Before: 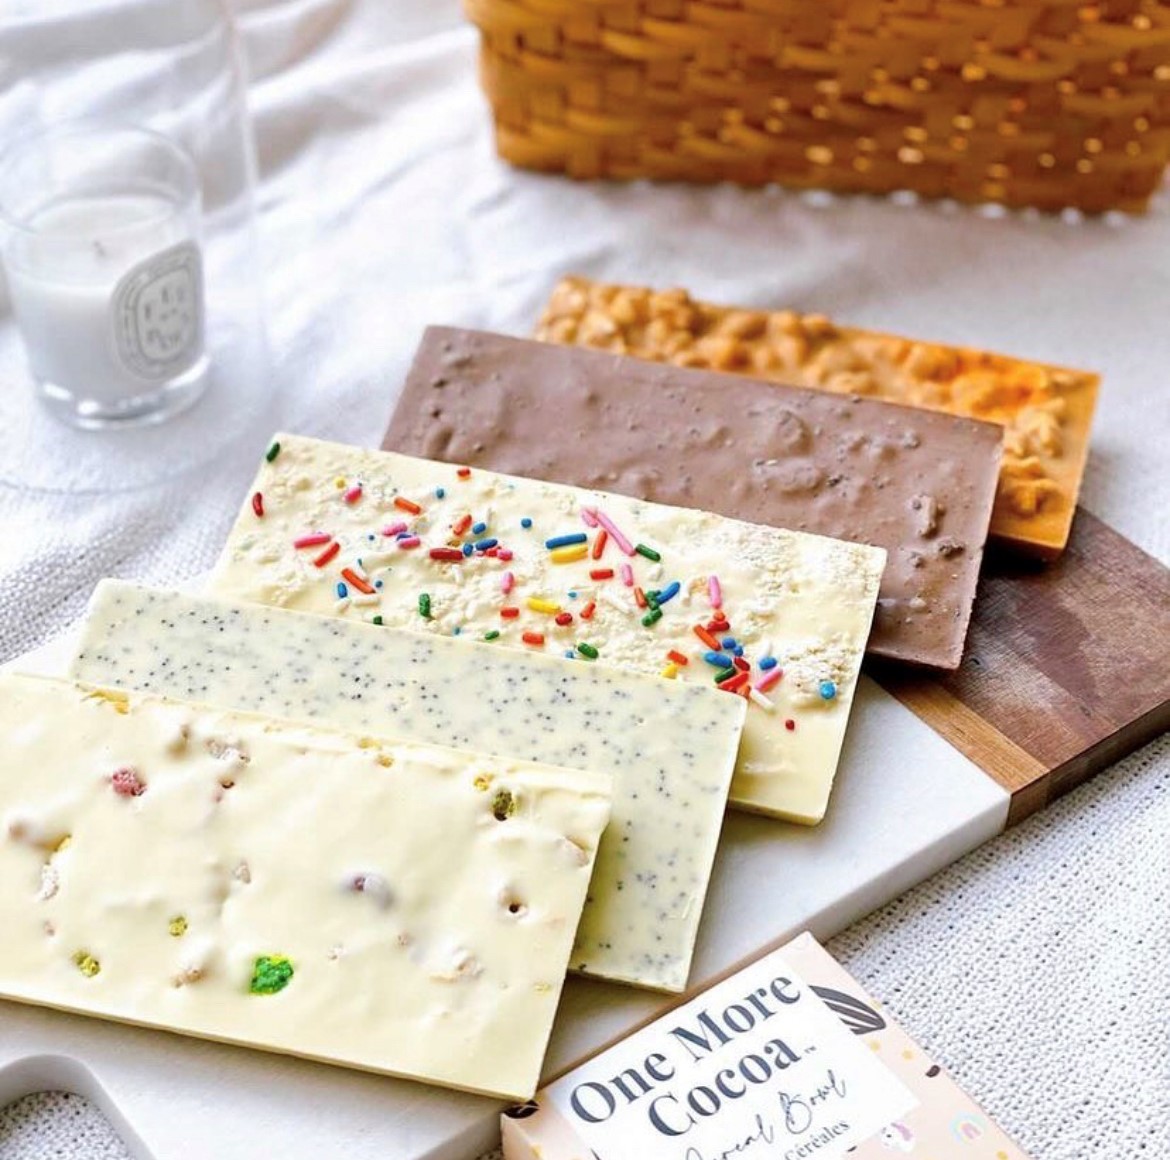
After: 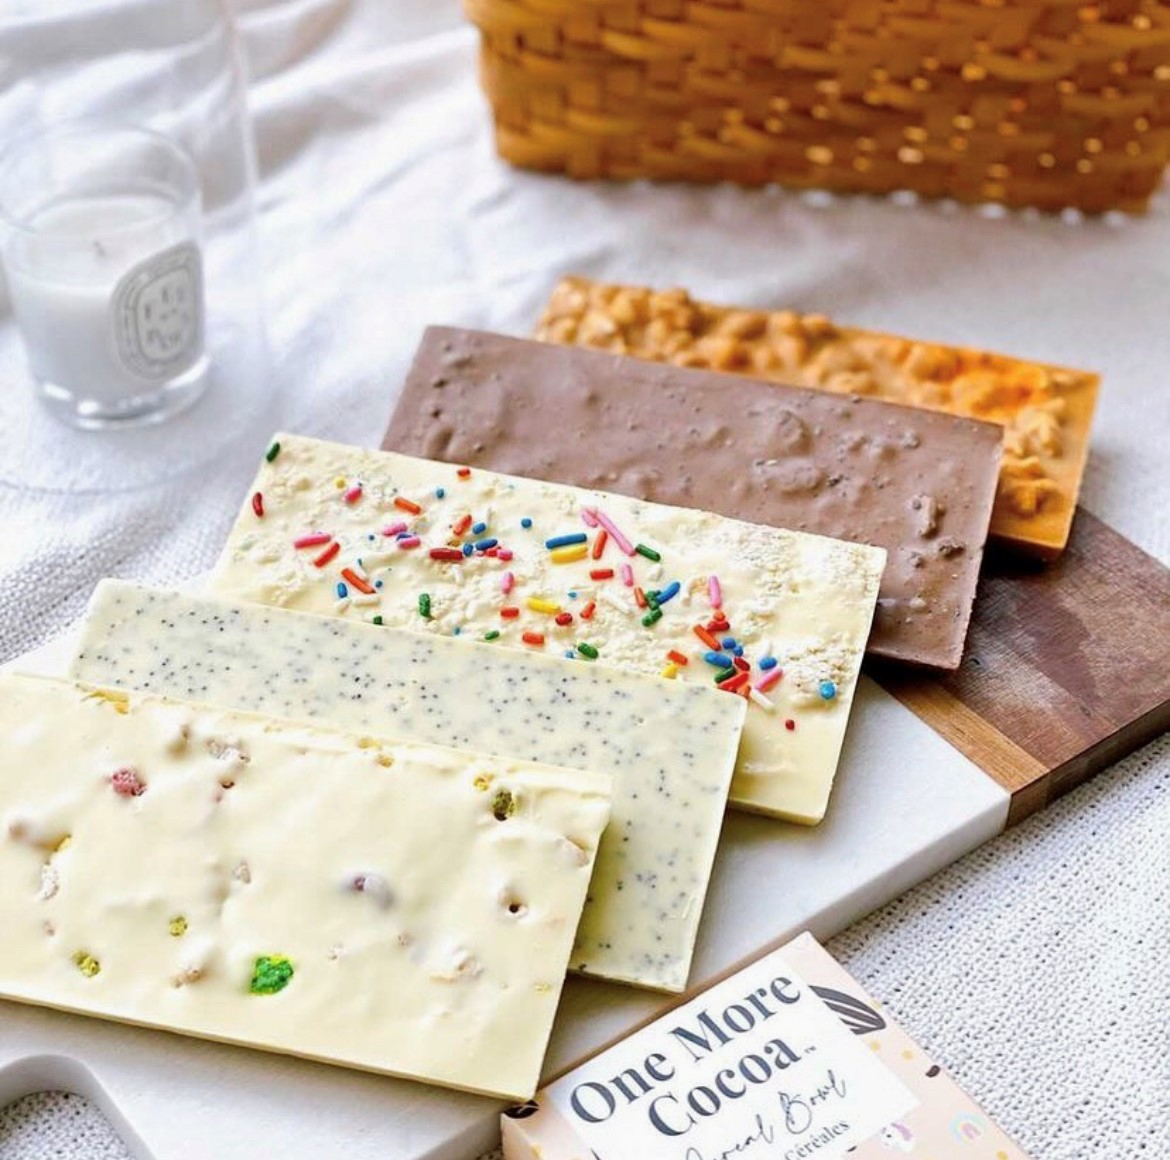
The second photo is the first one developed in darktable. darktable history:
exposure: exposure -0.066 EV, compensate highlight preservation false
tone equalizer: on, module defaults
